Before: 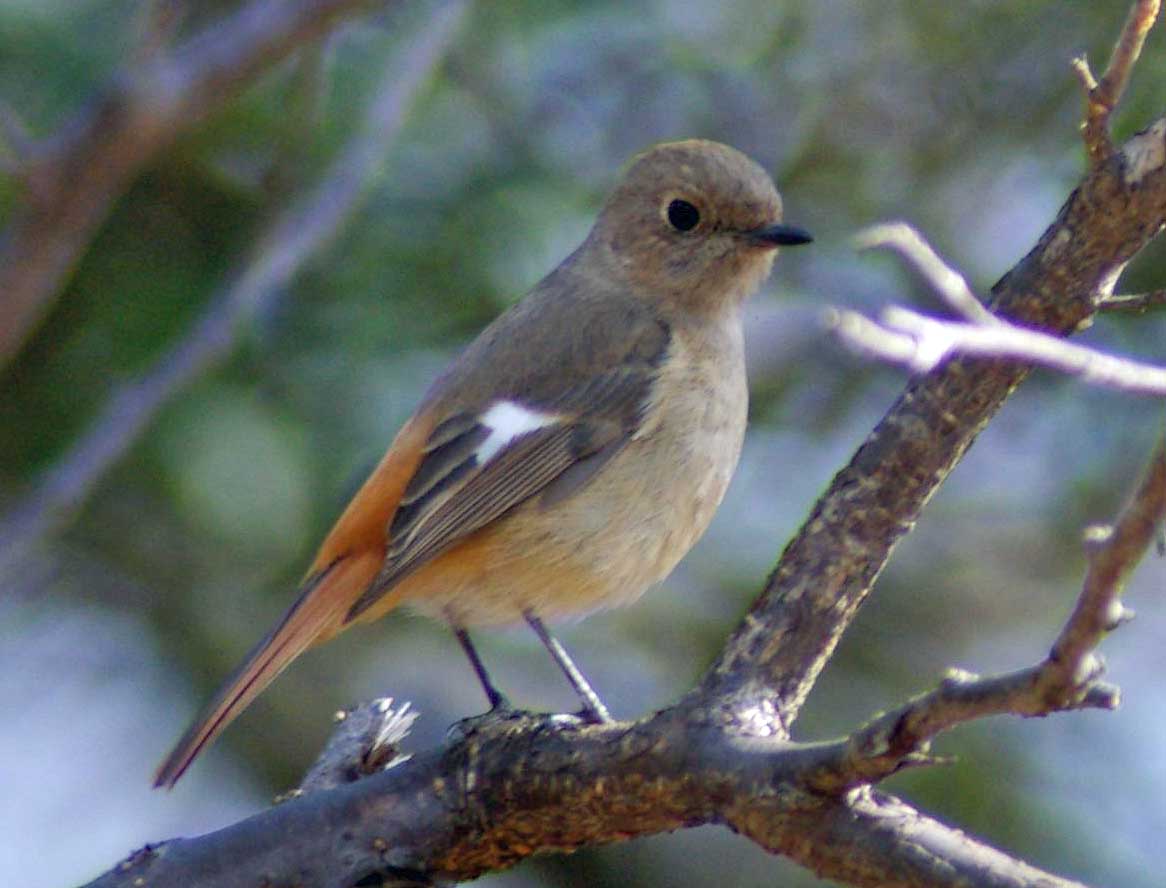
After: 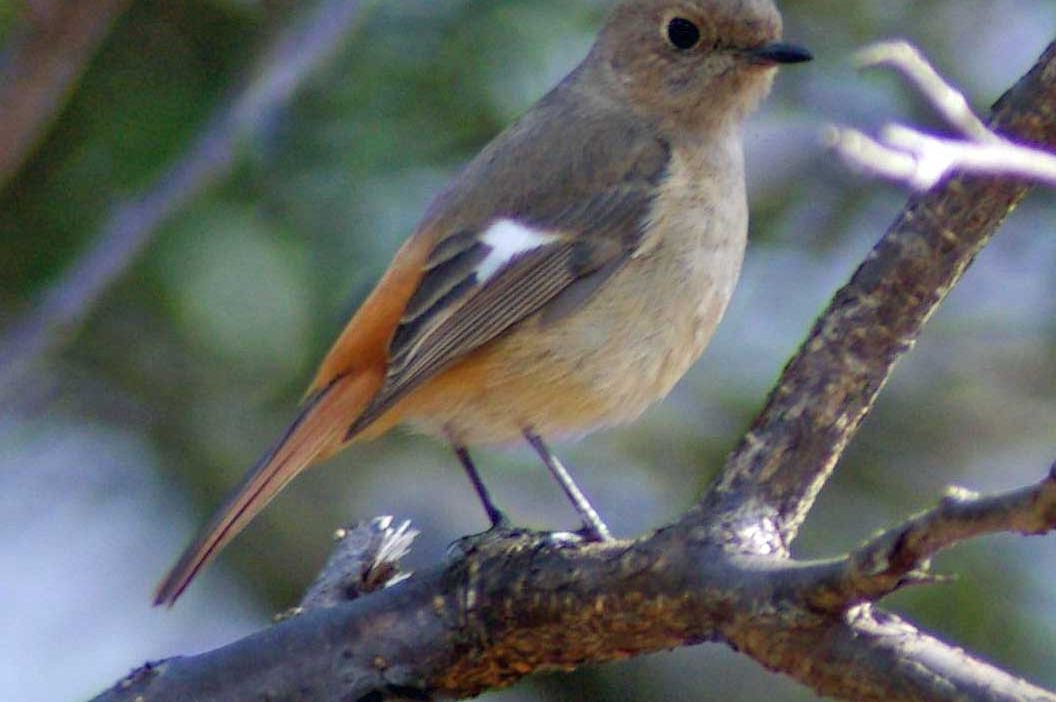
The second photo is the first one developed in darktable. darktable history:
crop: top 20.594%, right 9.366%, bottom 0.242%
